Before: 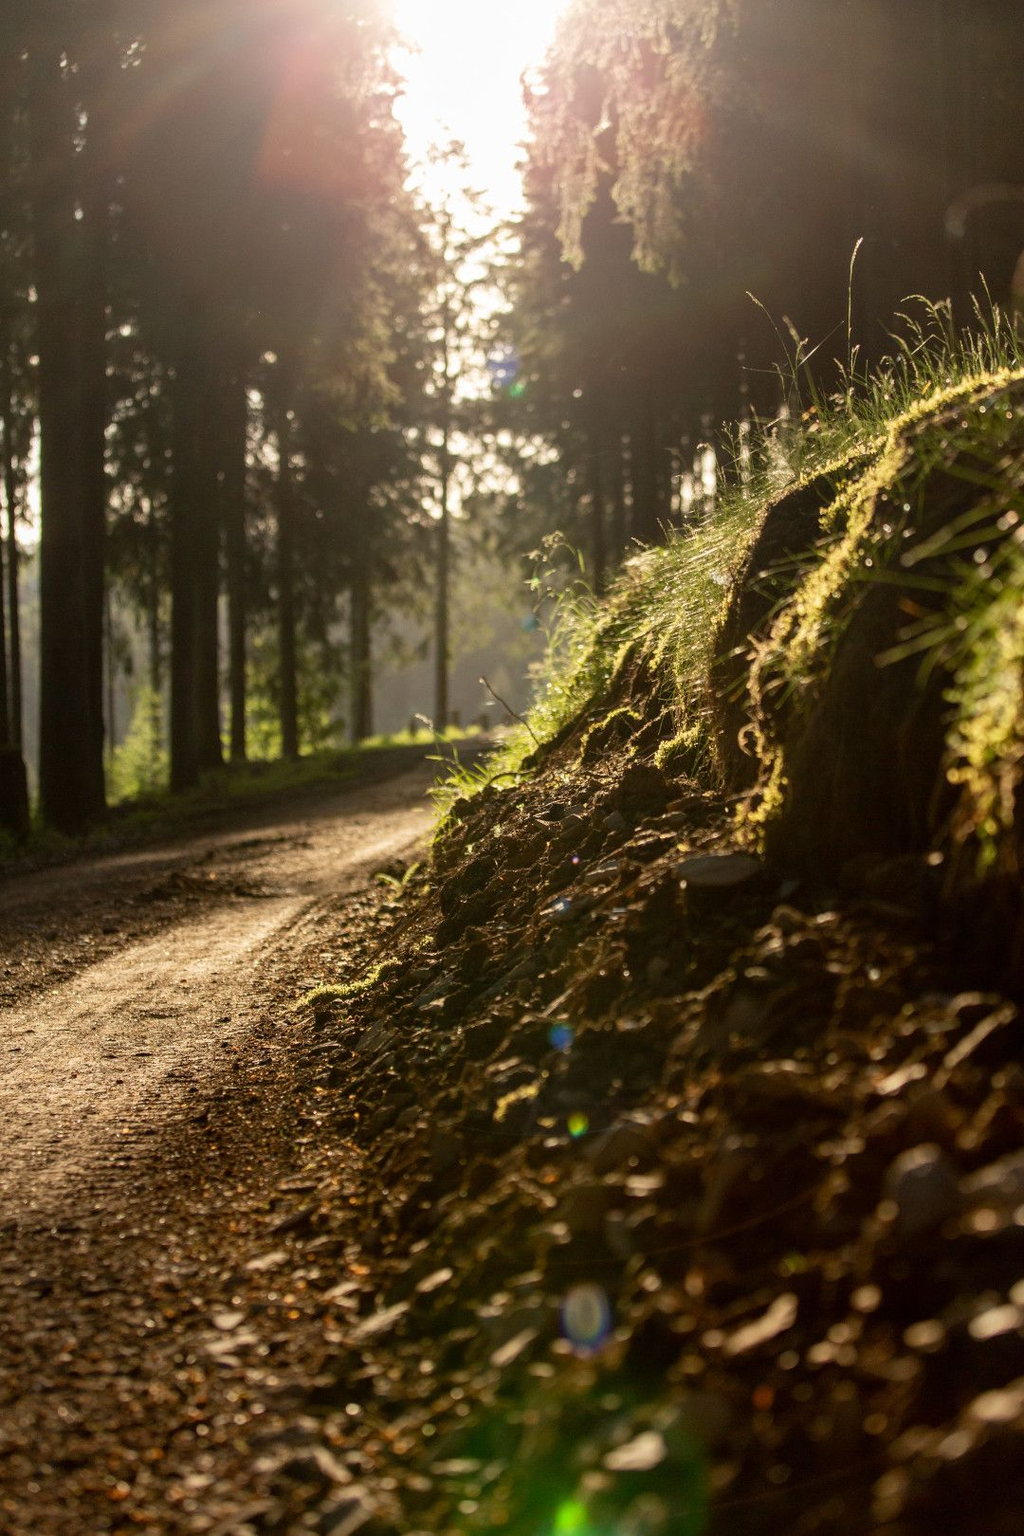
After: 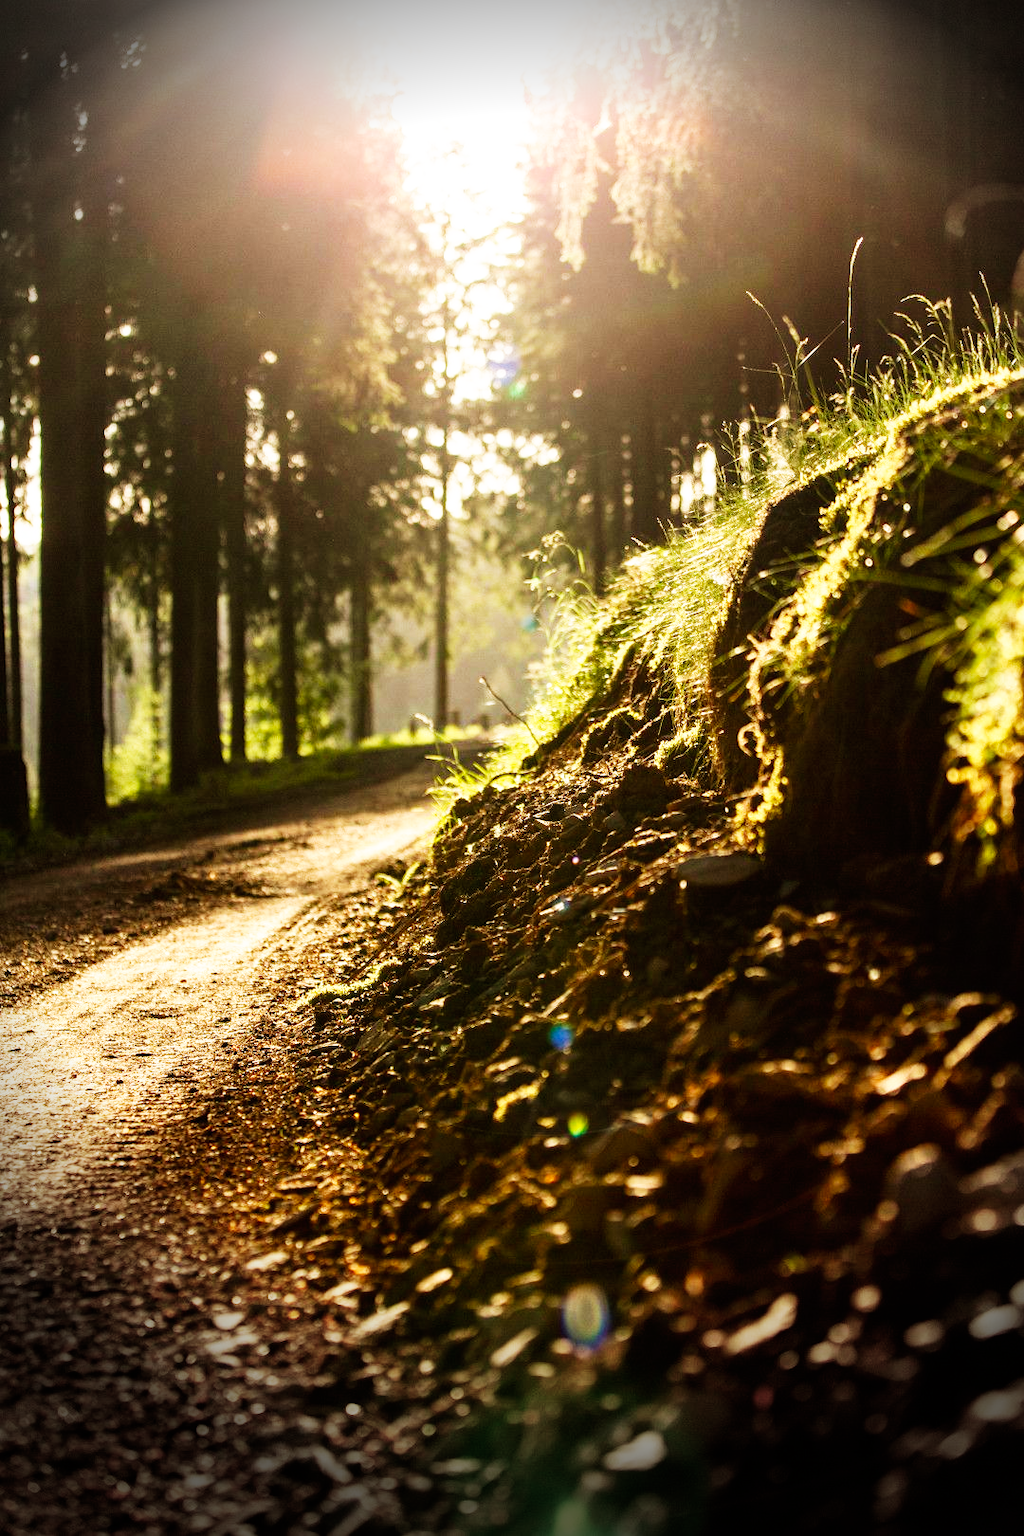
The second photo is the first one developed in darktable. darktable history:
base curve: curves: ch0 [(0, 0) (0.007, 0.004) (0.027, 0.03) (0.046, 0.07) (0.207, 0.54) (0.442, 0.872) (0.673, 0.972) (1, 1)], preserve colors none
vignetting: fall-off start 76.42%, fall-off radius 27.36%, brightness -0.872, center (0.037, -0.09), width/height ratio 0.971
velvia: on, module defaults
